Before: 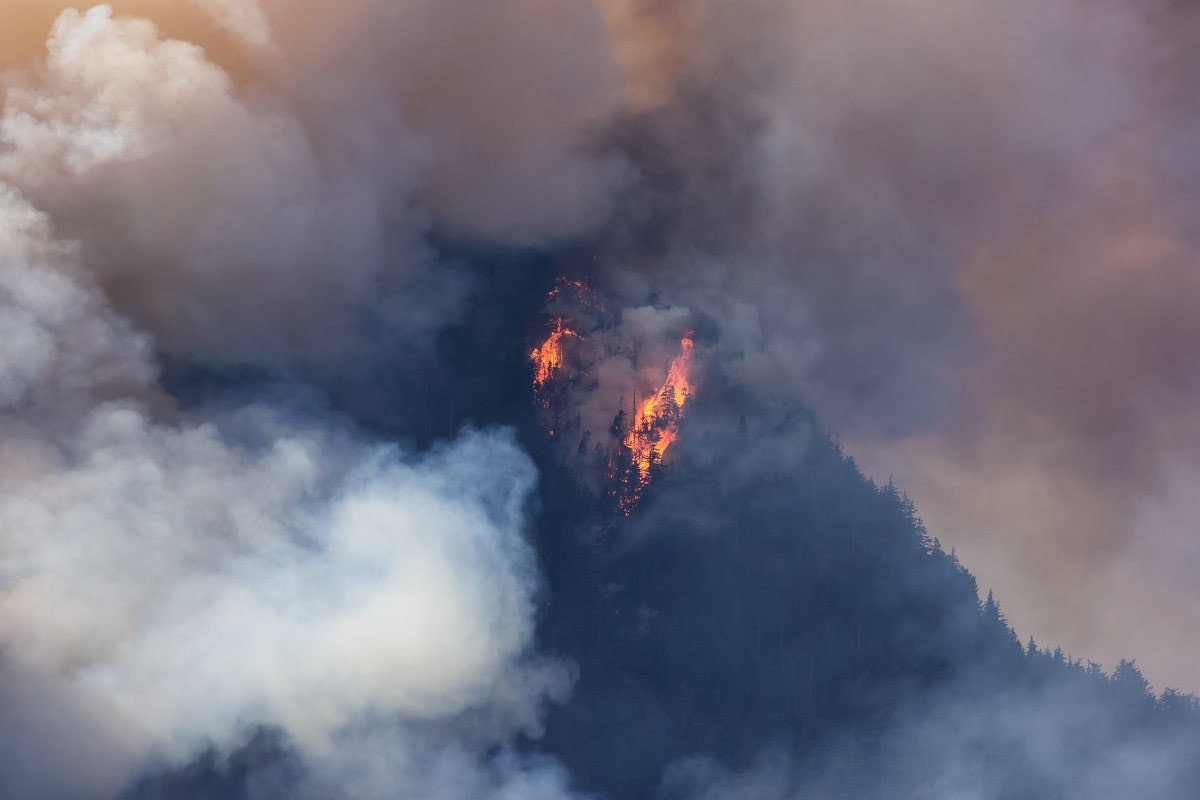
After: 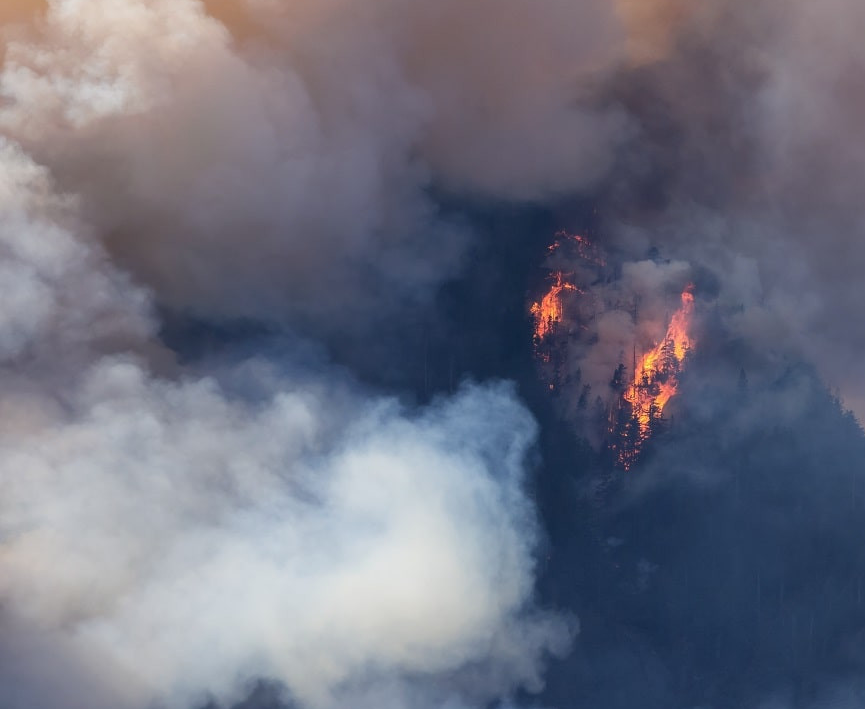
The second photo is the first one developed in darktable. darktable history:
crop: top 5.779%, right 27.894%, bottom 5.501%
